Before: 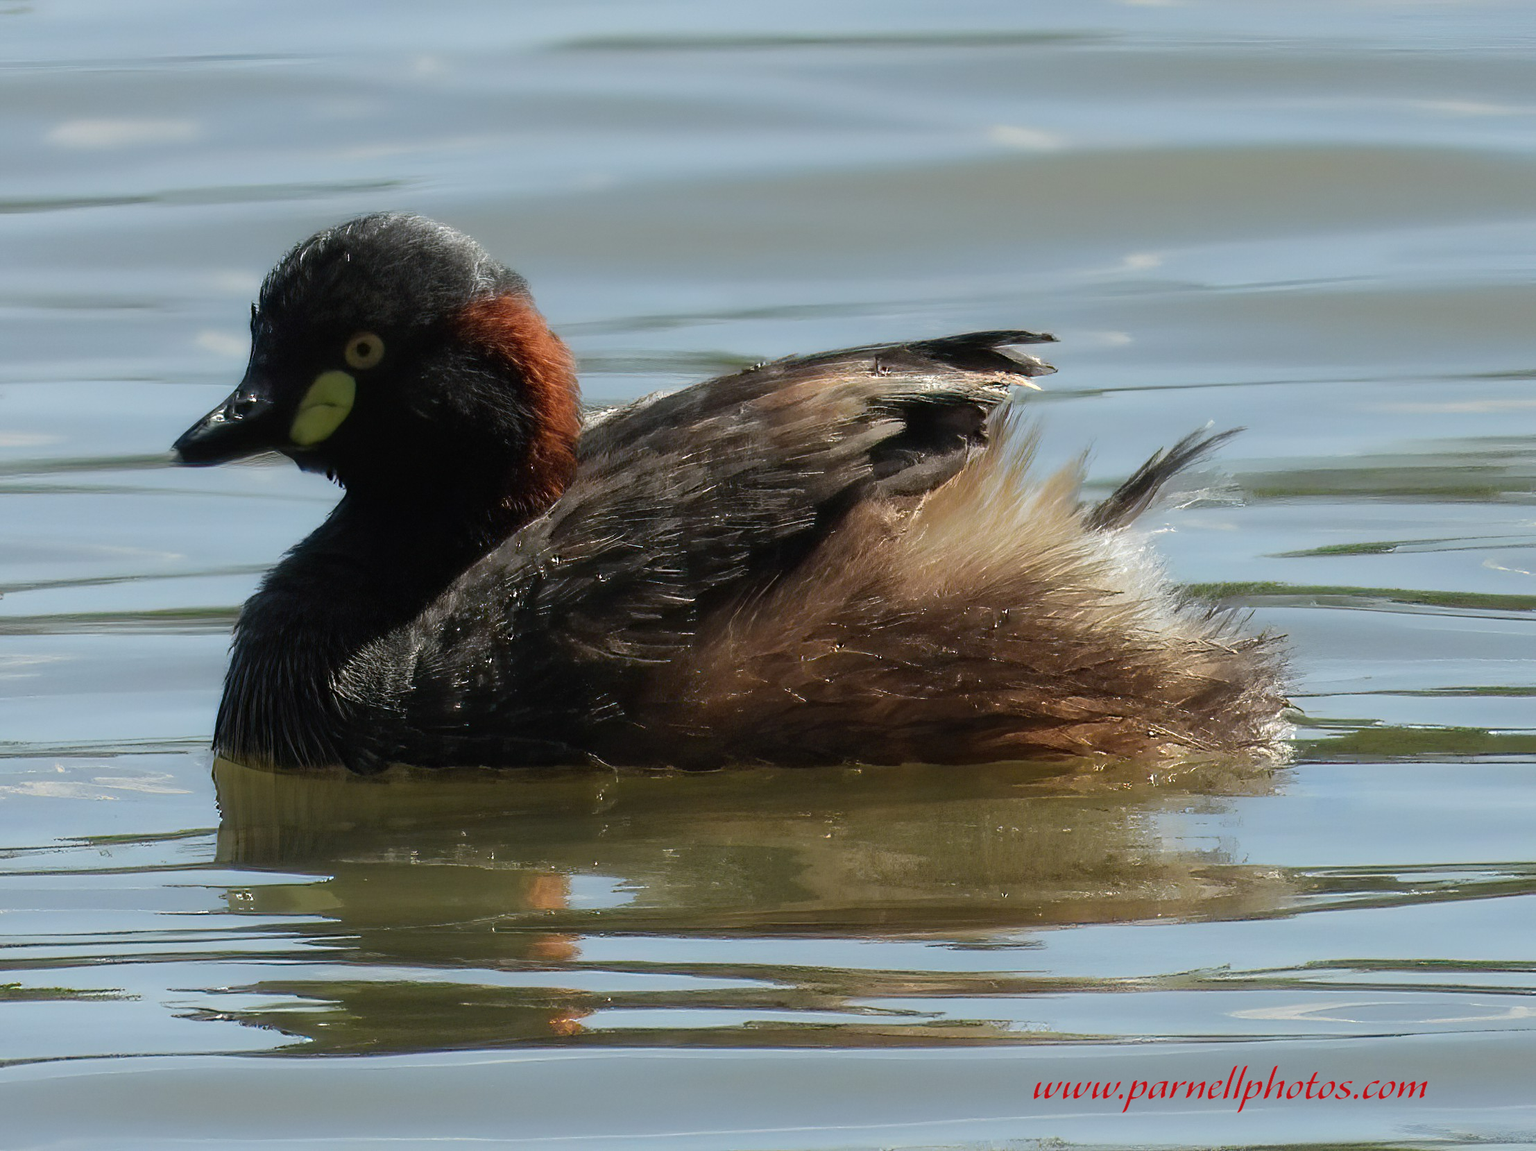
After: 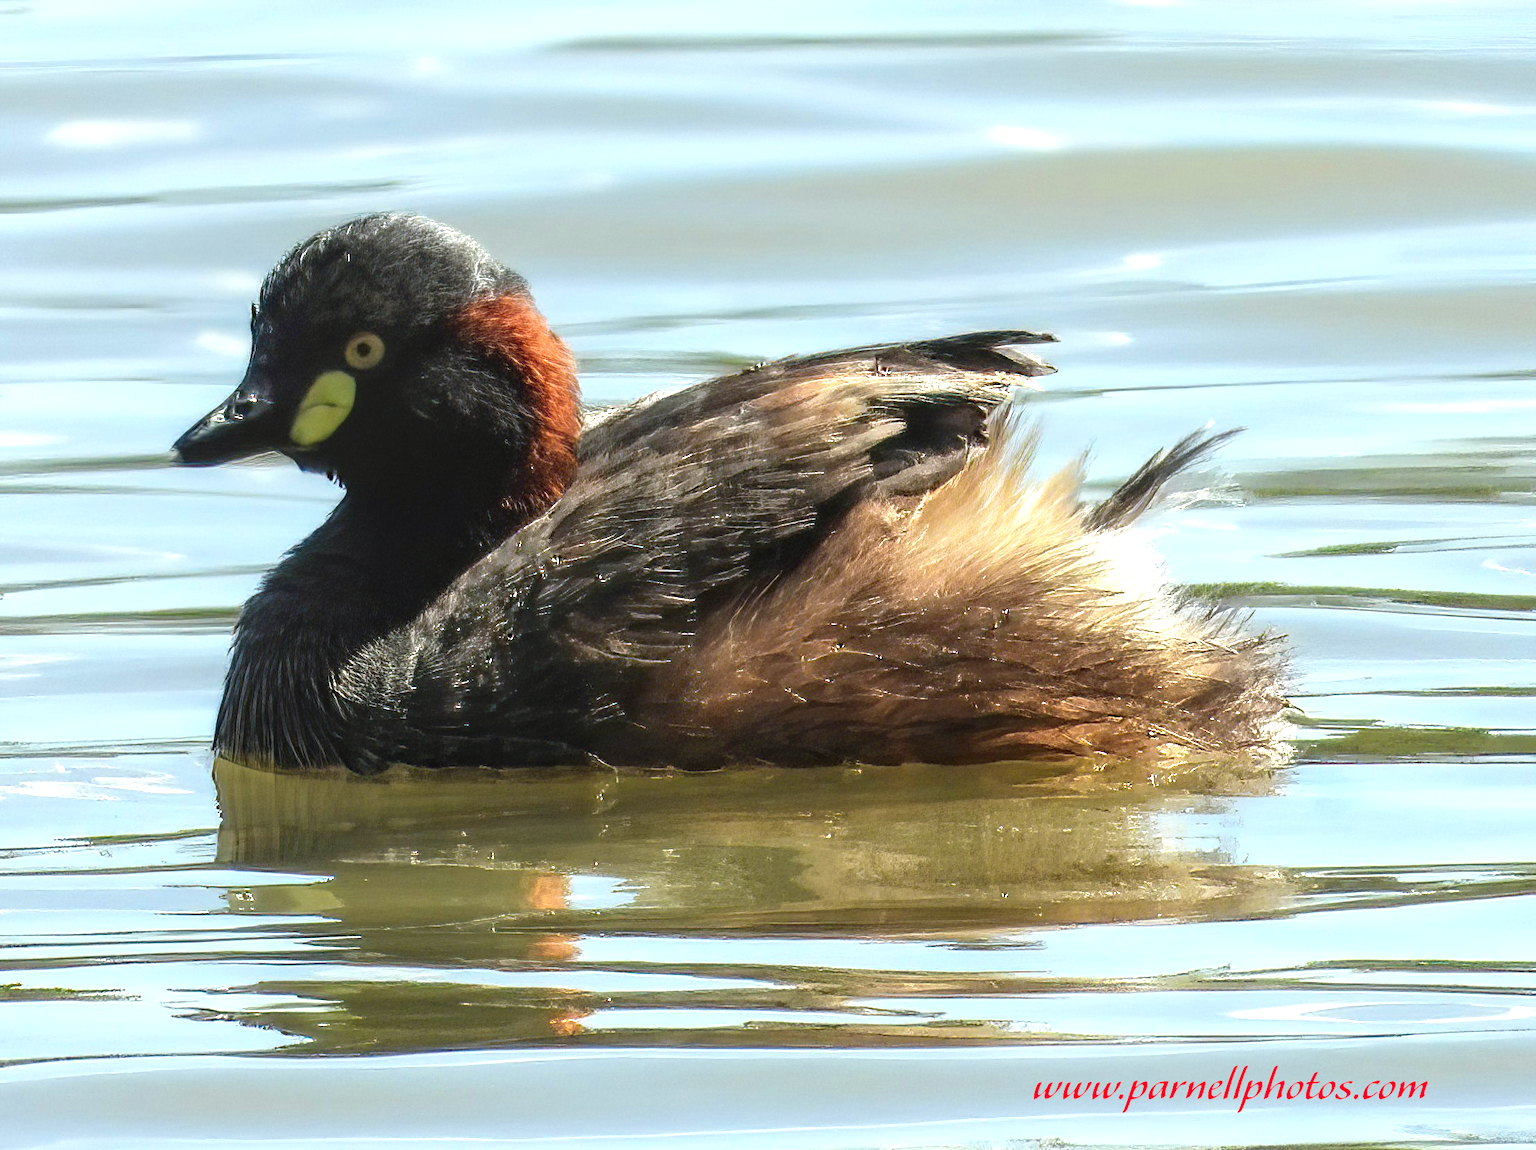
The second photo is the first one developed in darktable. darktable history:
color calibration: output R [0.994, 0.059, -0.119, 0], output G [-0.036, 1.09, -0.119, 0], output B [0.078, -0.108, 0.961, 0], illuminant same as pipeline (D50), adaptation XYZ, x 0.346, y 0.359, temperature 5013.87 K, saturation algorithm version 1 (2020)
exposure: black level correction 0, exposure 1.2 EV, compensate highlight preservation false
local contrast: on, module defaults
